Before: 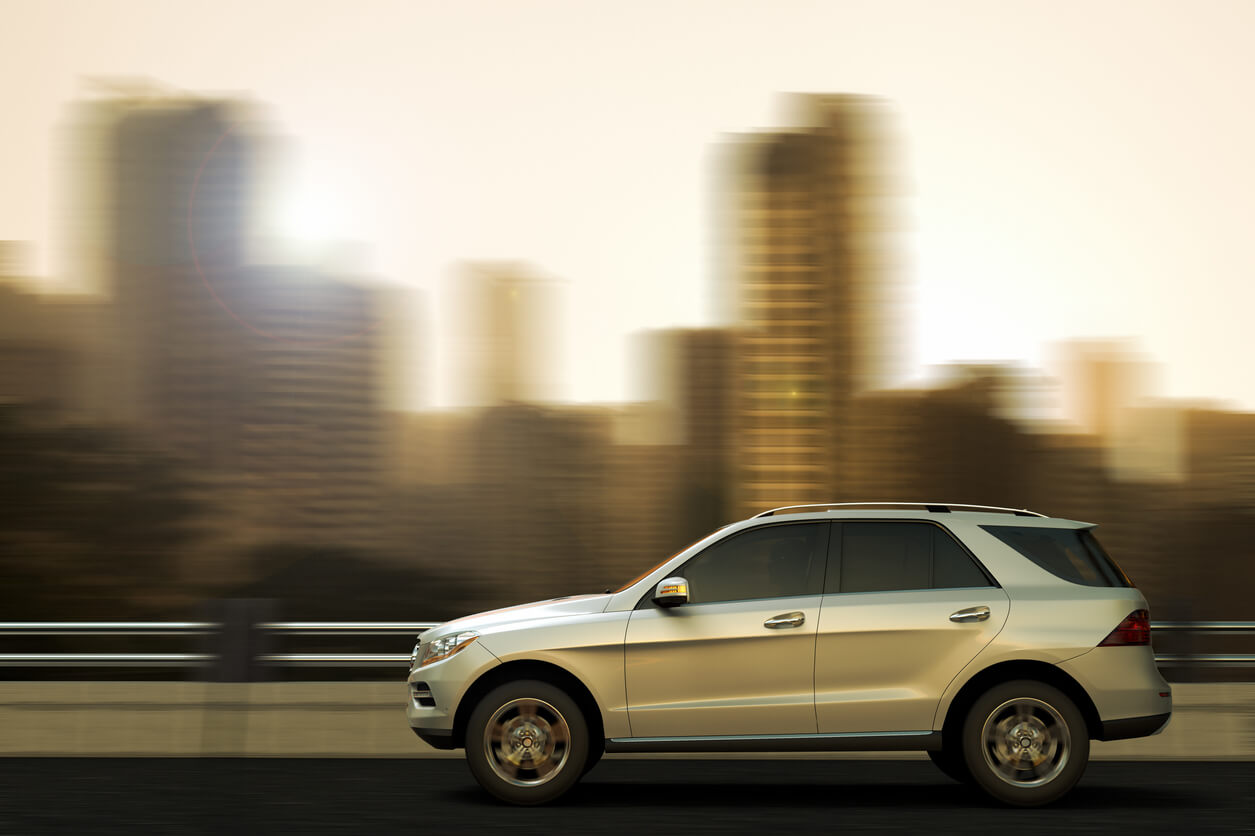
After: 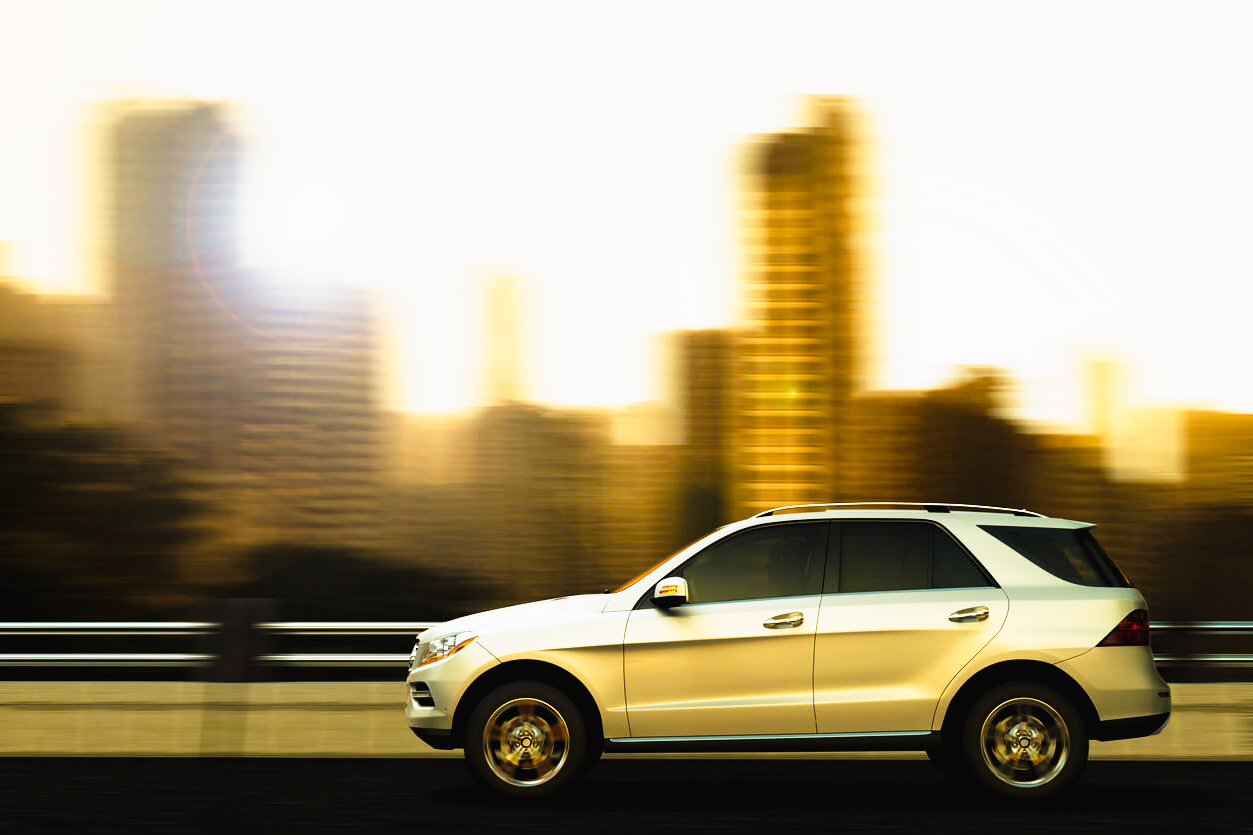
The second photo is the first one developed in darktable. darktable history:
exposure: black level correction 0, exposure 0.498 EV, compensate highlight preservation false
crop: left 0.107%
color balance rgb: perceptual saturation grading › global saturation 20%, perceptual saturation grading › highlights -25.718%, perceptual saturation grading › shadows 24.08%, global vibrance 26.551%, contrast 6.274%
tone curve: curves: ch0 [(0, 0.018) (0.162, 0.128) (0.434, 0.478) (0.667, 0.785) (0.819, 0.943) (1, 0.991)]; ch1 [(0, 0) (0.402, 0.36) (0.476, 0.449) (0.506, 0.505) (0.523, 0.518) (0.582, 0.586) (0.641, 0.668) (0.7, 0.741) (1, 1)]; ch2 [(0, 0) (0.416, 0.403) (0.483, 0.472) (0.503, 0.505) (0.521, 0.519) (0.547, 0.561) (0.597, 0.643) (0.699, 0.759) (0.997, 0.858)], preserve colors none
filmic rgb: middle gray luminance 9.04%, black relative exposure -10.53 EV, white relative exposure 3.43 EV, target black luminance 0%, hardness 5.96, latitude 59.61%, contrast 1.087, highlights saturation mix 4.87%, shadows ↔ highlights balance 29.38%
